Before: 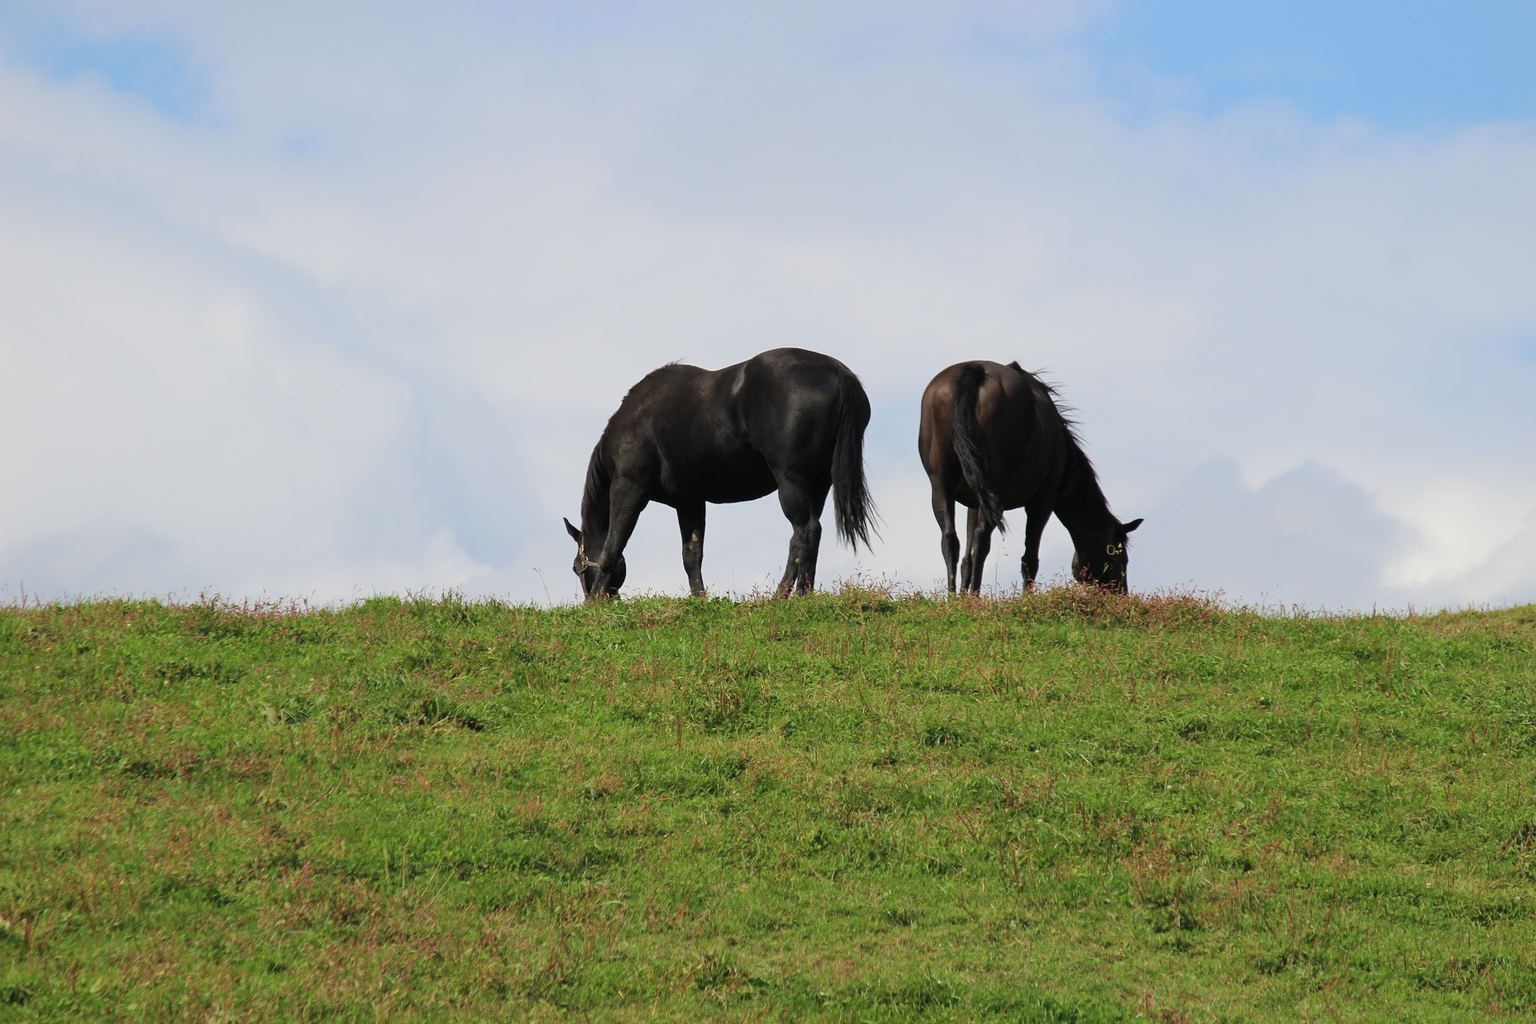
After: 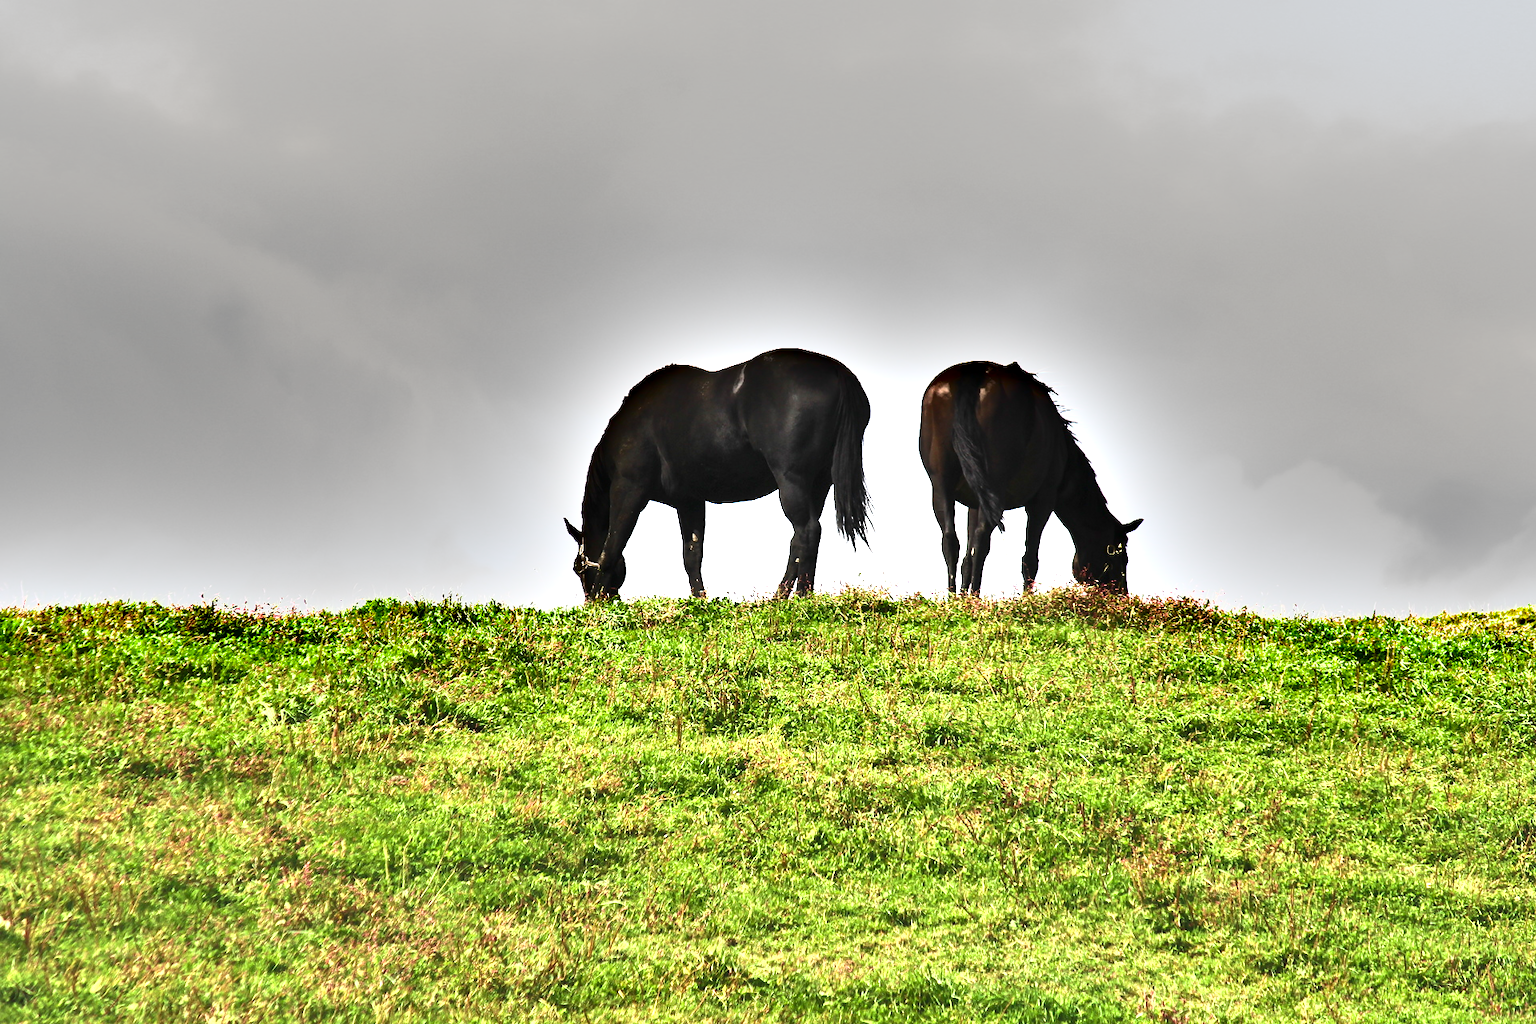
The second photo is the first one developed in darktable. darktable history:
shadows and highlights: soften with gaussian
exposure: exposure 1.493 EV, compensate exposure bias true, compensate highlight preservation false
tone equalizer: -8 EV 0.001 EV, -7 EV -0.003 EV, -6 EV 0.005 EV, -5 EV -0.066 EV, -4 EV -0.153 EV, -3 EV -0.179 EV, -2 EV 0.226 EV, -1 EV 0.725 EV, +0 EV 0.496 EV, edges refinement/feathering 500, mask exposure compensation -1.57 EV, preserve details no
